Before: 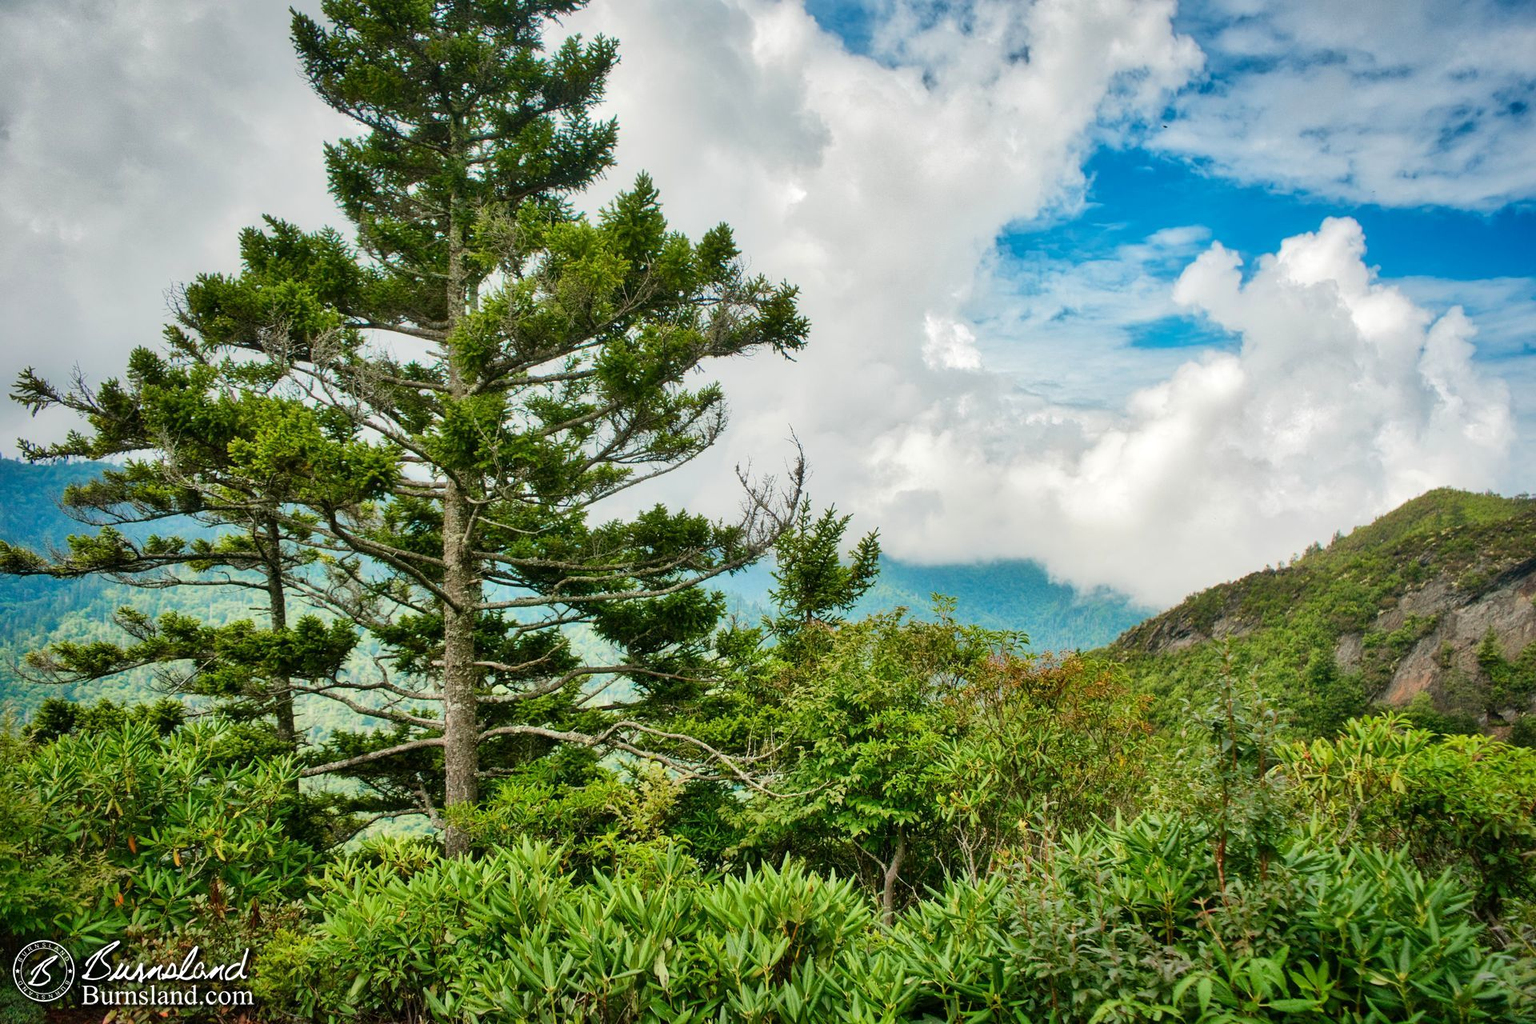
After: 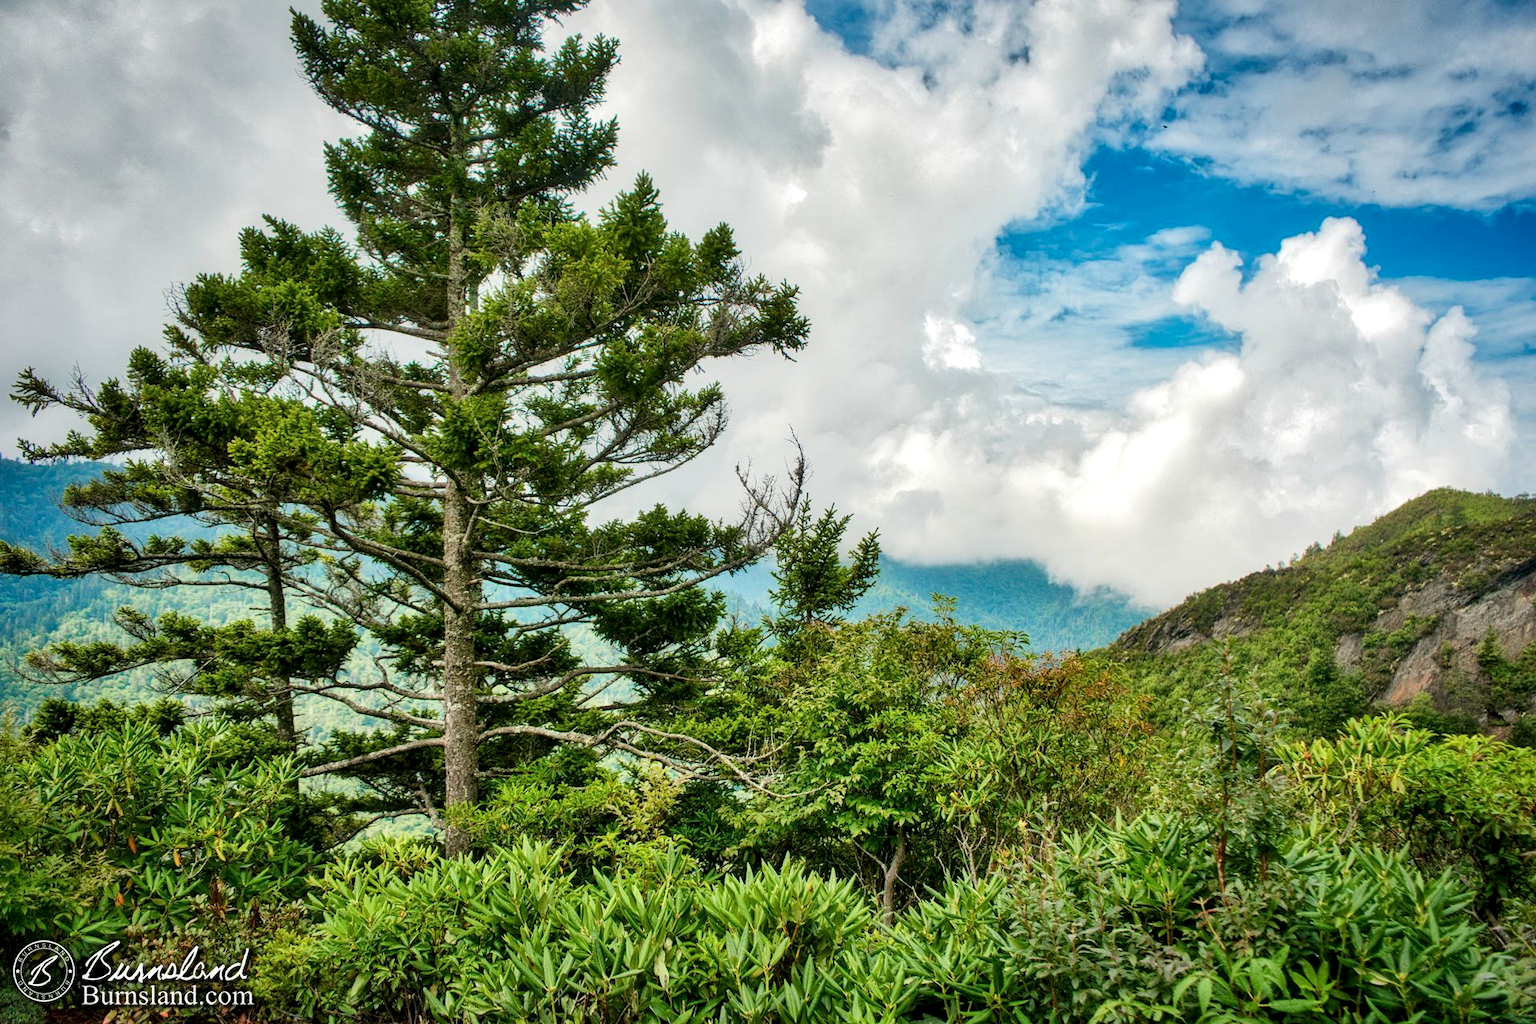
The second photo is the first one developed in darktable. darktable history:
local contrast: highlights 82%, shadows 81%
